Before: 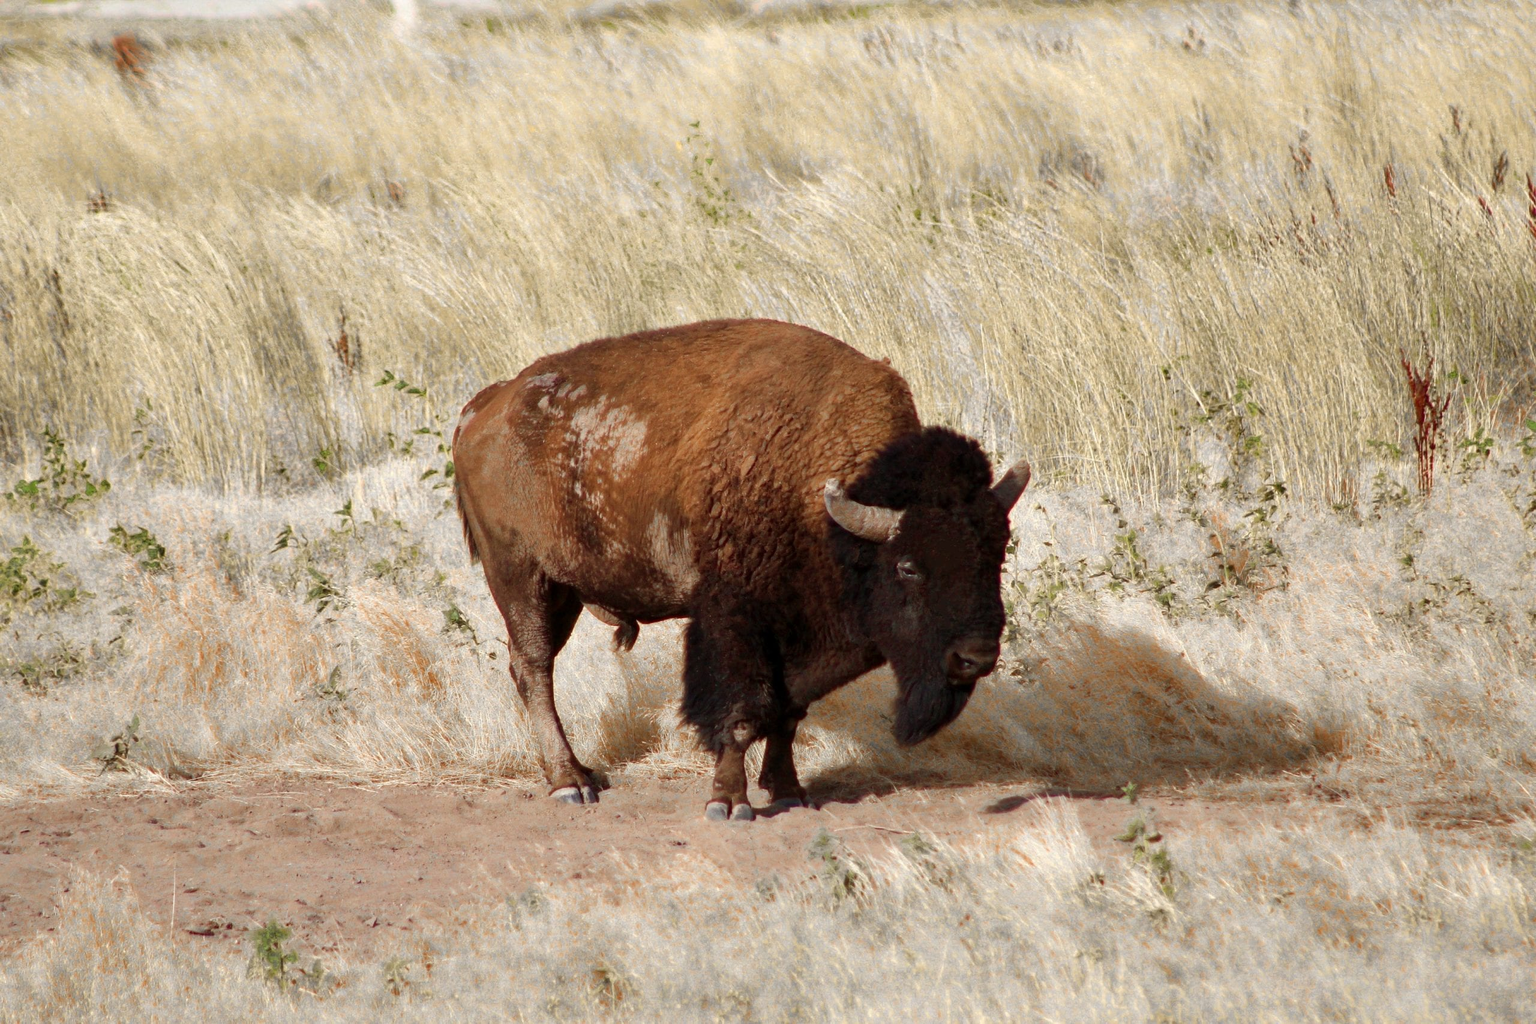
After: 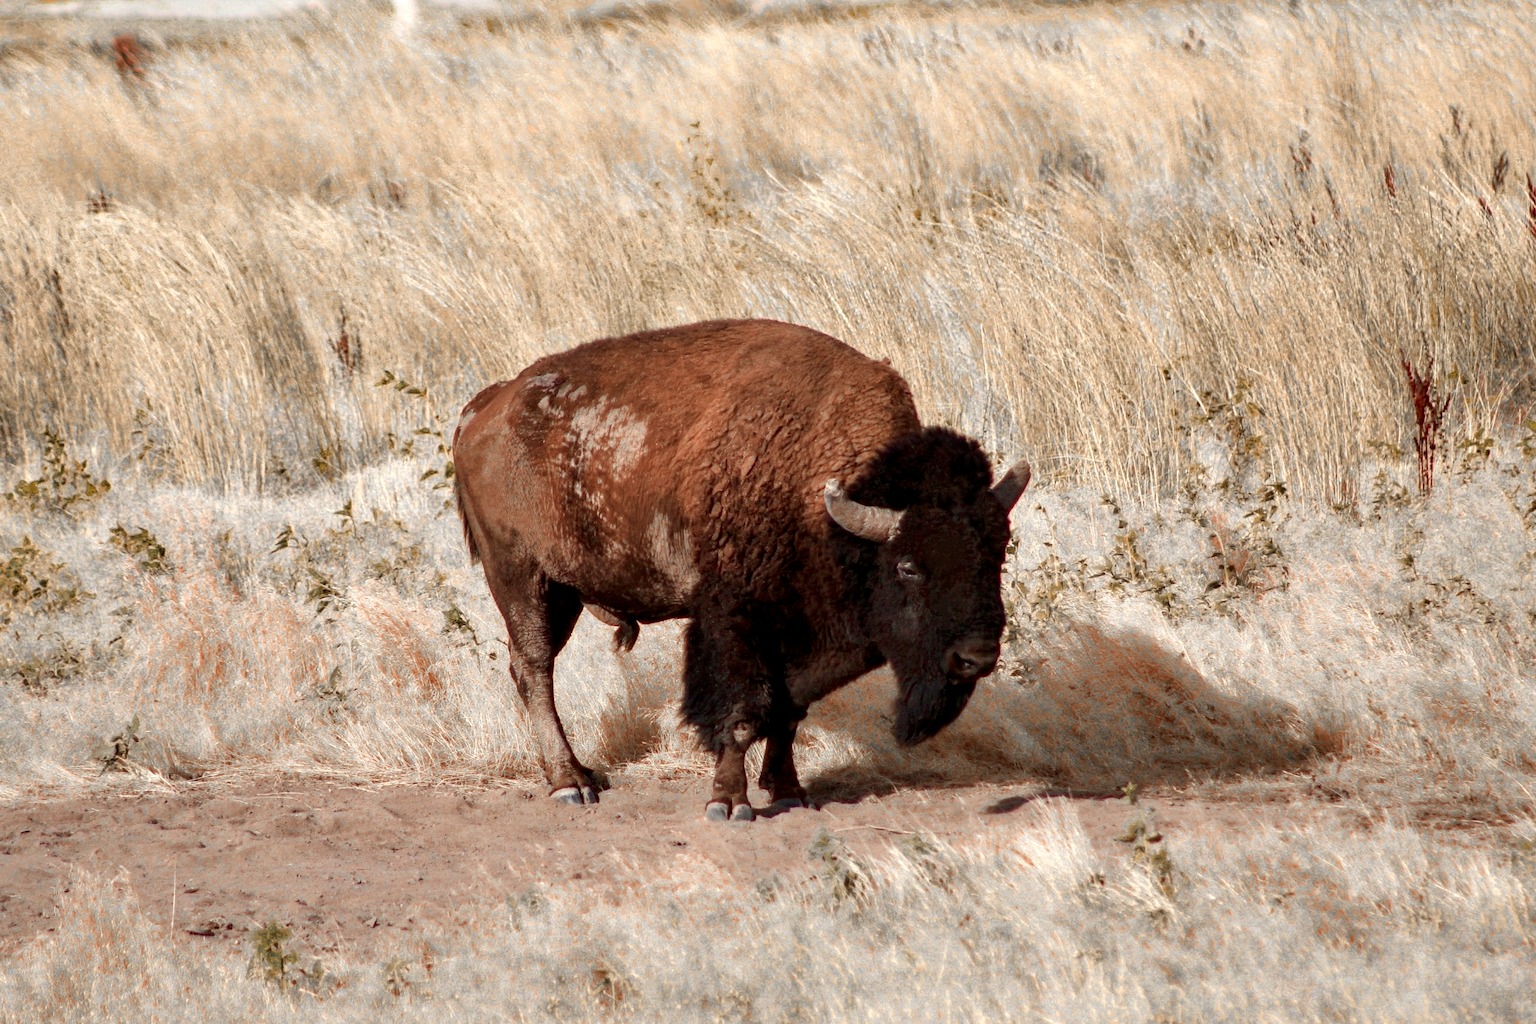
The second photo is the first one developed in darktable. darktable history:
local contrast: highlights 82%, shadows 80%
color zones: curves: ch2 [(0, 0.5) (0.084, 0.497) (0.323, 0.335) (0.4, 0.497) (1, 0.5)]
